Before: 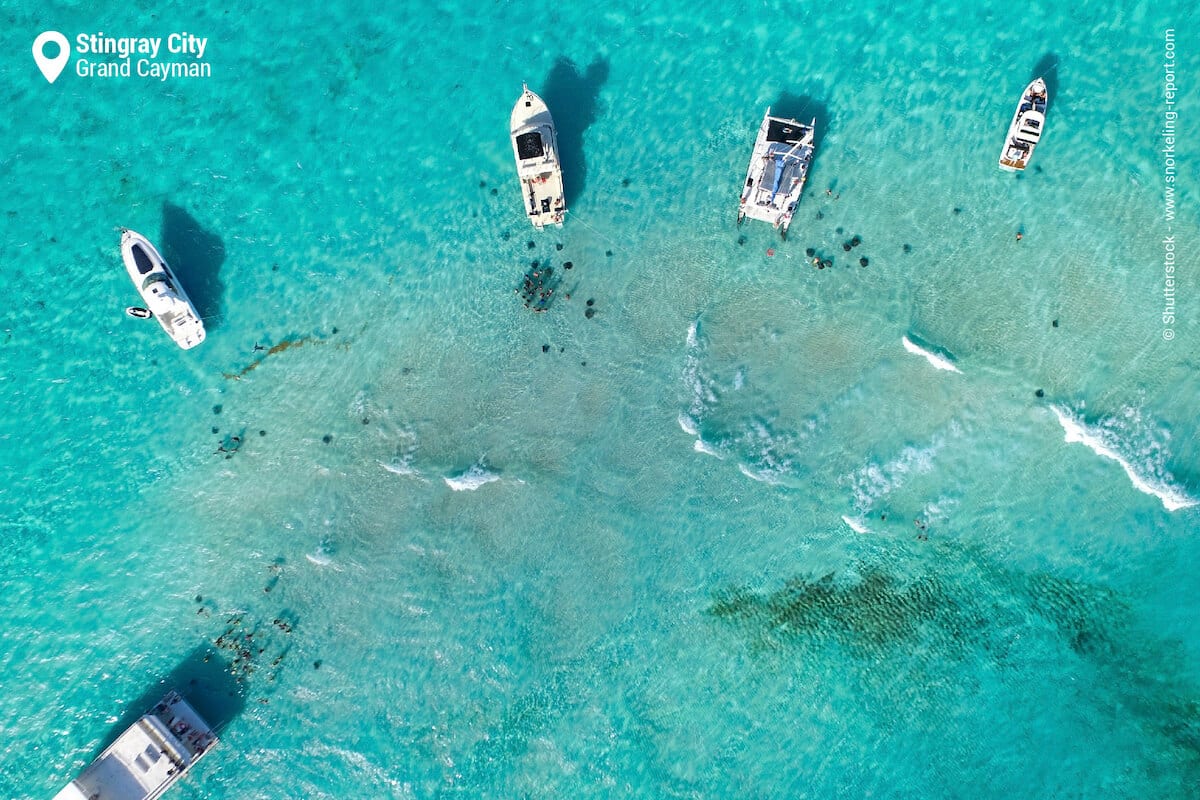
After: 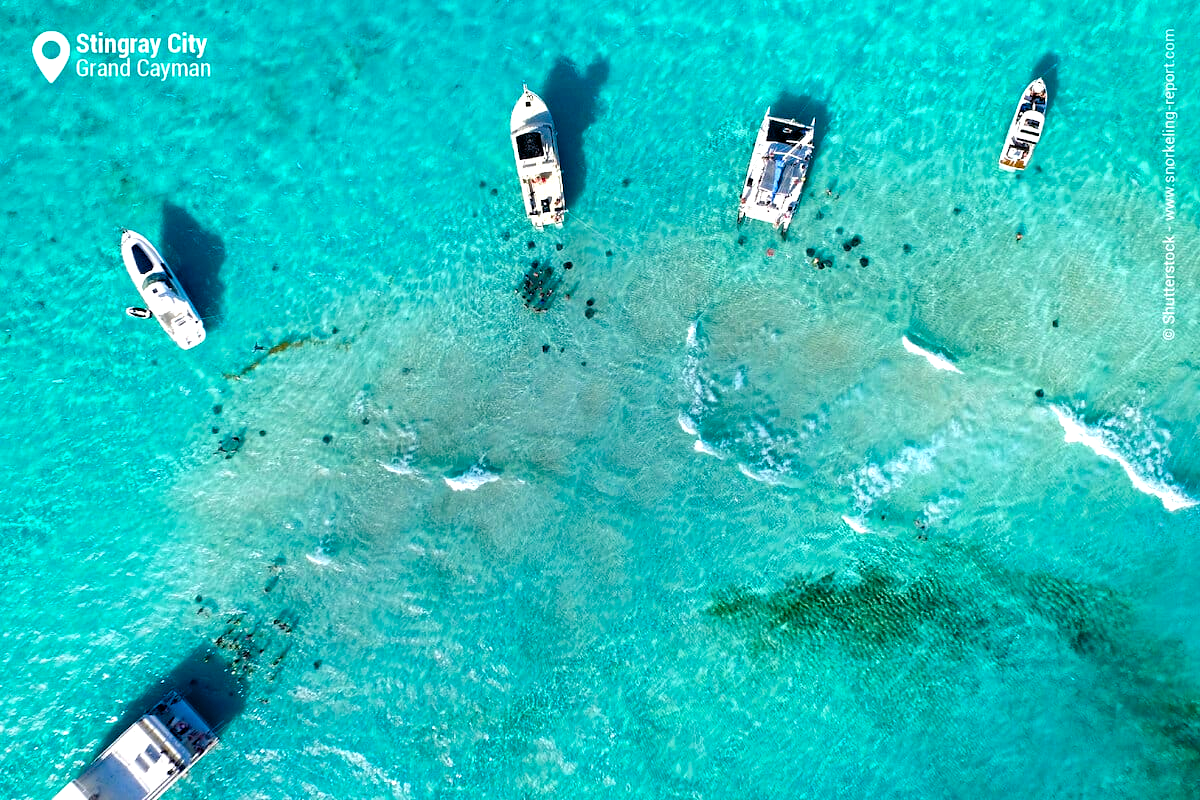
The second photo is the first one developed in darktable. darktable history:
color balance: lift [0.991, 1, 1, 1], gamma [0.996, 1, 1, 1], input saturation 98.52%, contrast 20.34%, output saturation 103.72%
color balance rgb: perceptual saturation grading › global saturation 20%, perceptual saturation grading › highlights -25%, perceptual saturation grading › shadows 25%
